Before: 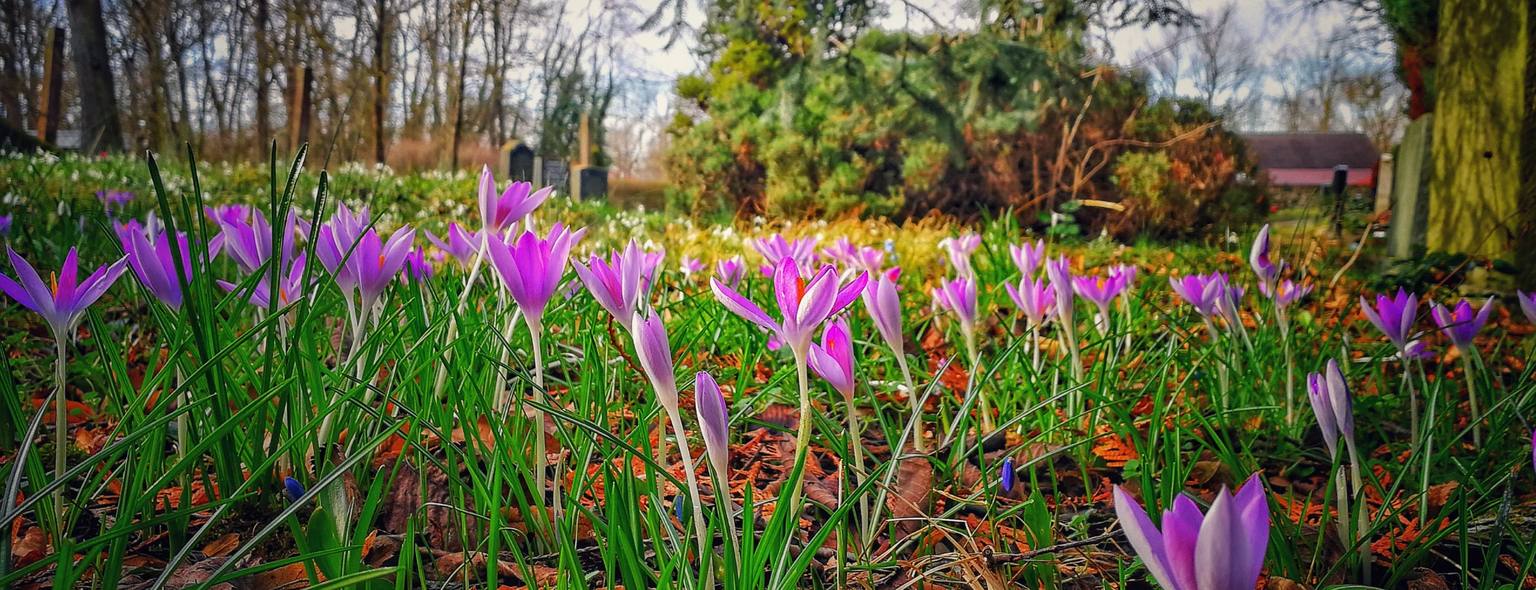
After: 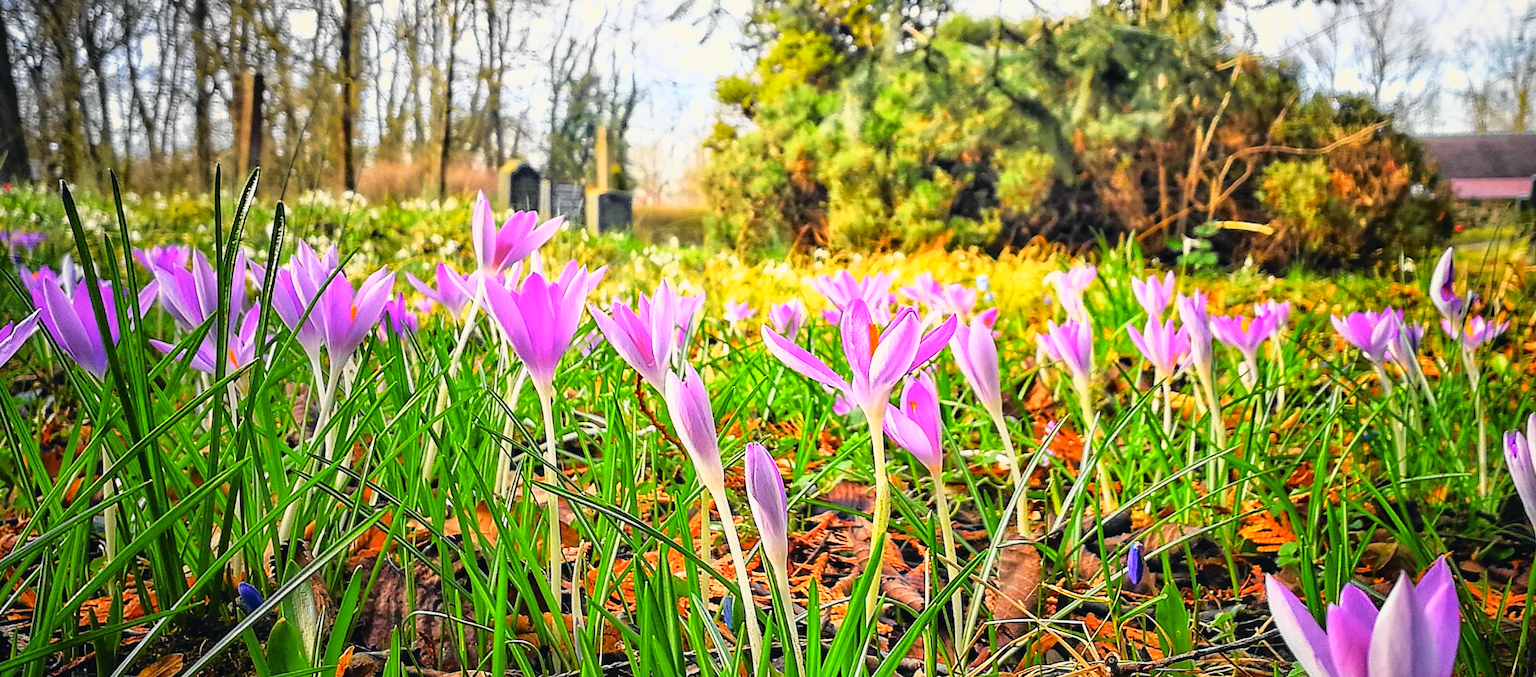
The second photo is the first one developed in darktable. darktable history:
crop and rotate: angle 1°, left 4.281%, top 0.642%, right 11.383%, bottom 2.486%
base curve: curves: ch0 [(0, 0) (0.557, 0.834) (1, 1)]
tone curve: curves: ch0 [(0, 0.013) (0.129, 0.1) (0.327, 0.382) (0.489, 0.573) (0.66, 0.748) (0.858, 0.926) (1, 0.977)]; ch1 [(0, 0) (0.353, 0.344) (0.45, 0.46) (0.498, 0.495) (0.521, 0.506) (0.563, 0.559) (0.592, 0.585) (0.657, 0.655) (1, 1)]; ch2 [(0, 0) (0.333, 0.346) (0.375, 0.375) (0.427, 0.44) (0.5, 0.501) (0.505, 0.499) (0.528, 0.533) (0.579, 0.61) (0.612, 0.644) (0.66, 0.715) (1, 1)], color space Lab, independent channels, preserve colors none
